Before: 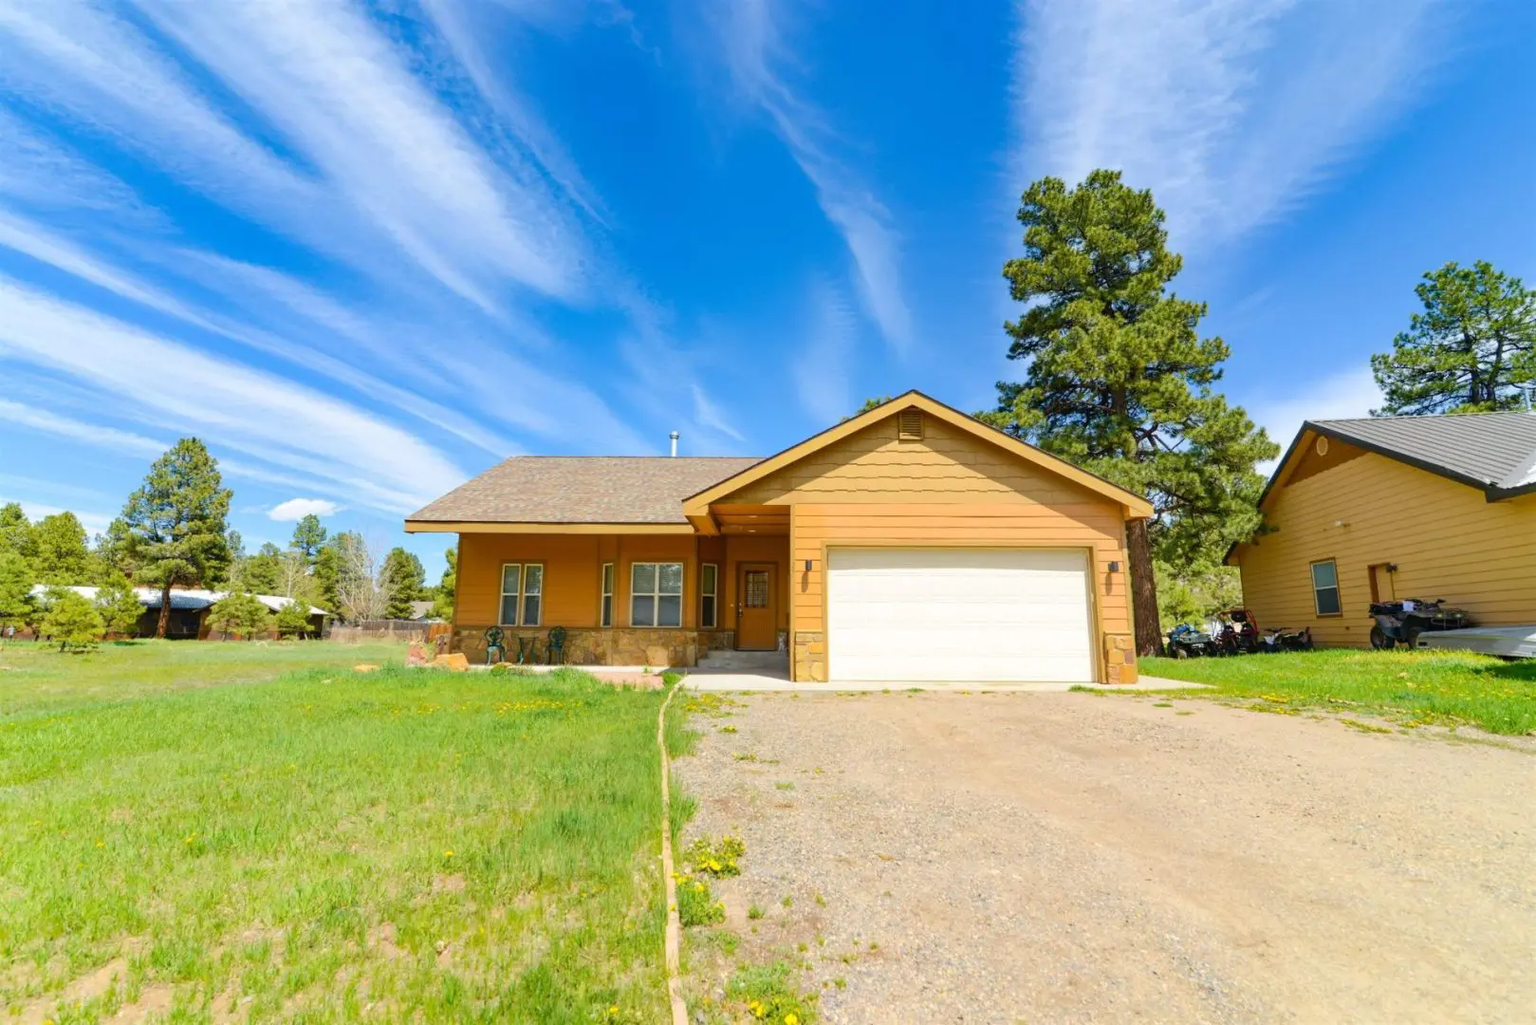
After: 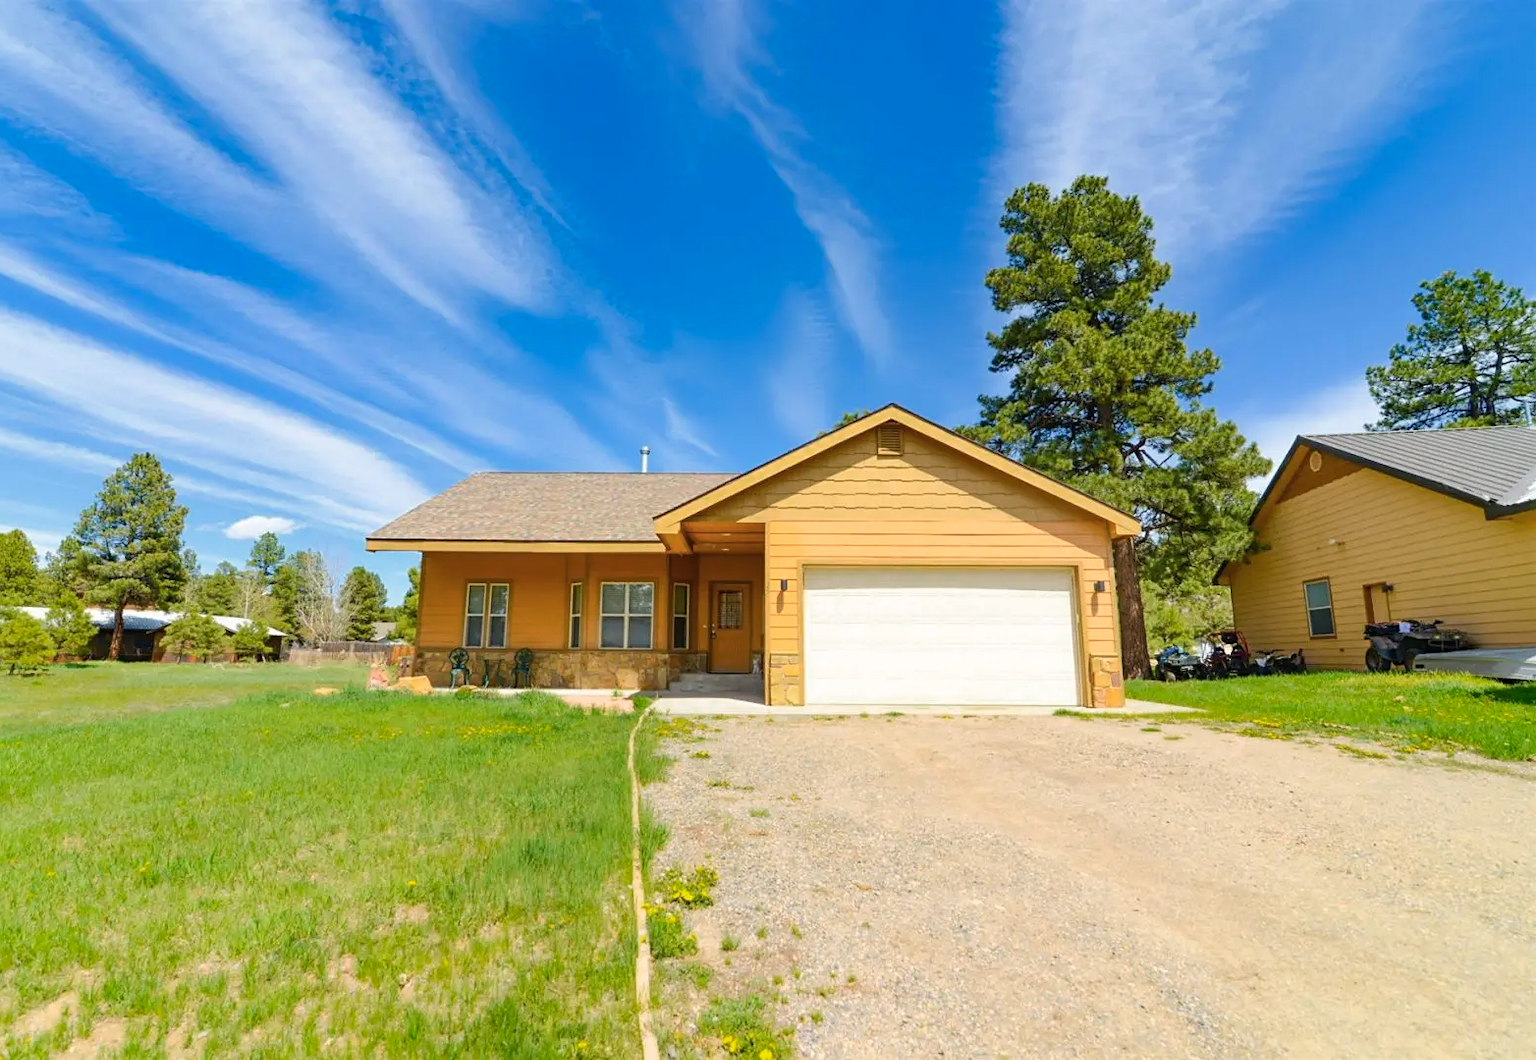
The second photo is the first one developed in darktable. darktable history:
crop and rotate: left 3.395%
color zones: curves: ch0 [(0, 0.465) (0.092, 0.596) (0.289, 0.464) (0.429, 0.453) (0.571, 0.464) (0.714, 0.455) (0.857, 0.462) (1, 0.465)]
sharpen: amount 0.209
